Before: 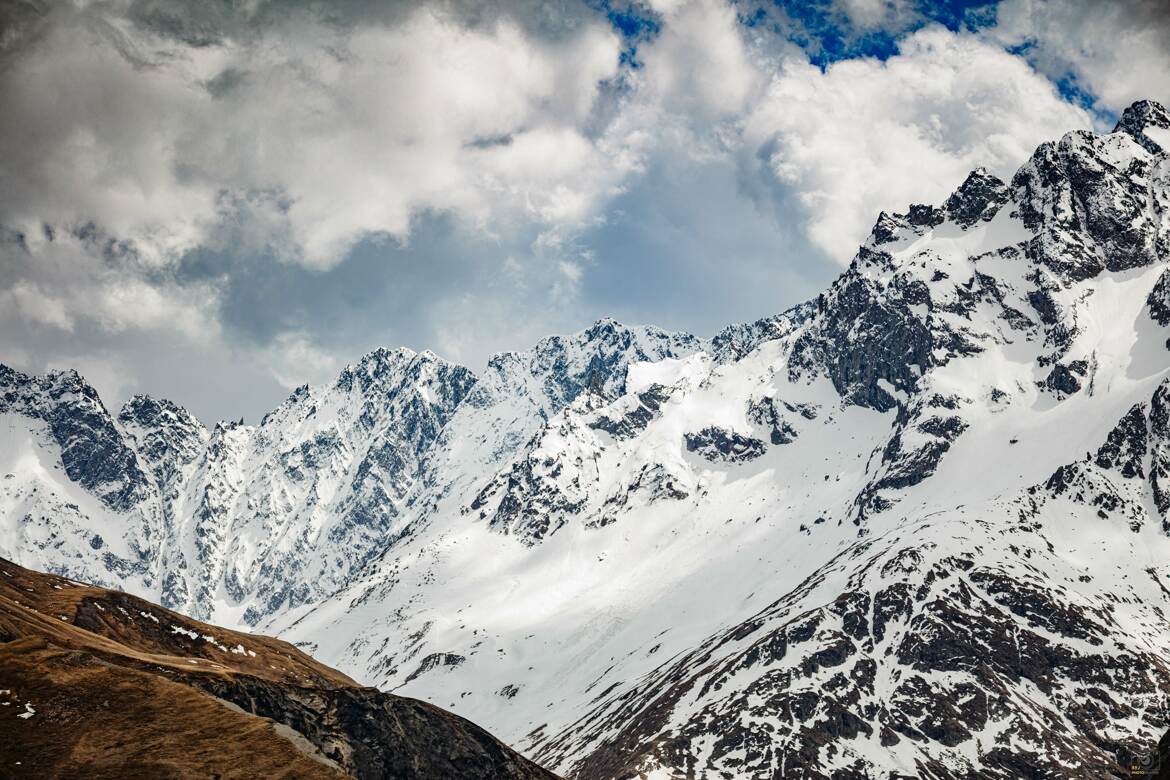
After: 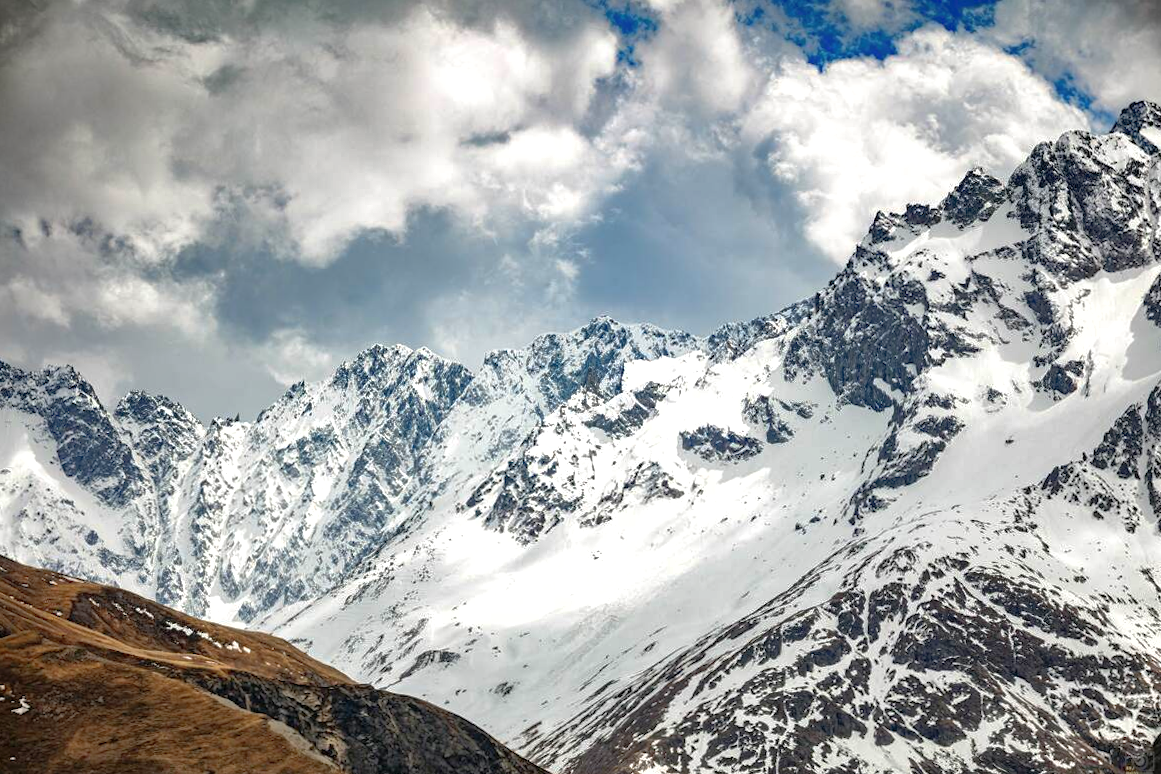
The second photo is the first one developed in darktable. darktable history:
shadows and highlights: on, module defaults
exposure: exposure 0.371 EV, compensate highlight preservation false
crop and rotate: angle -0.272°
